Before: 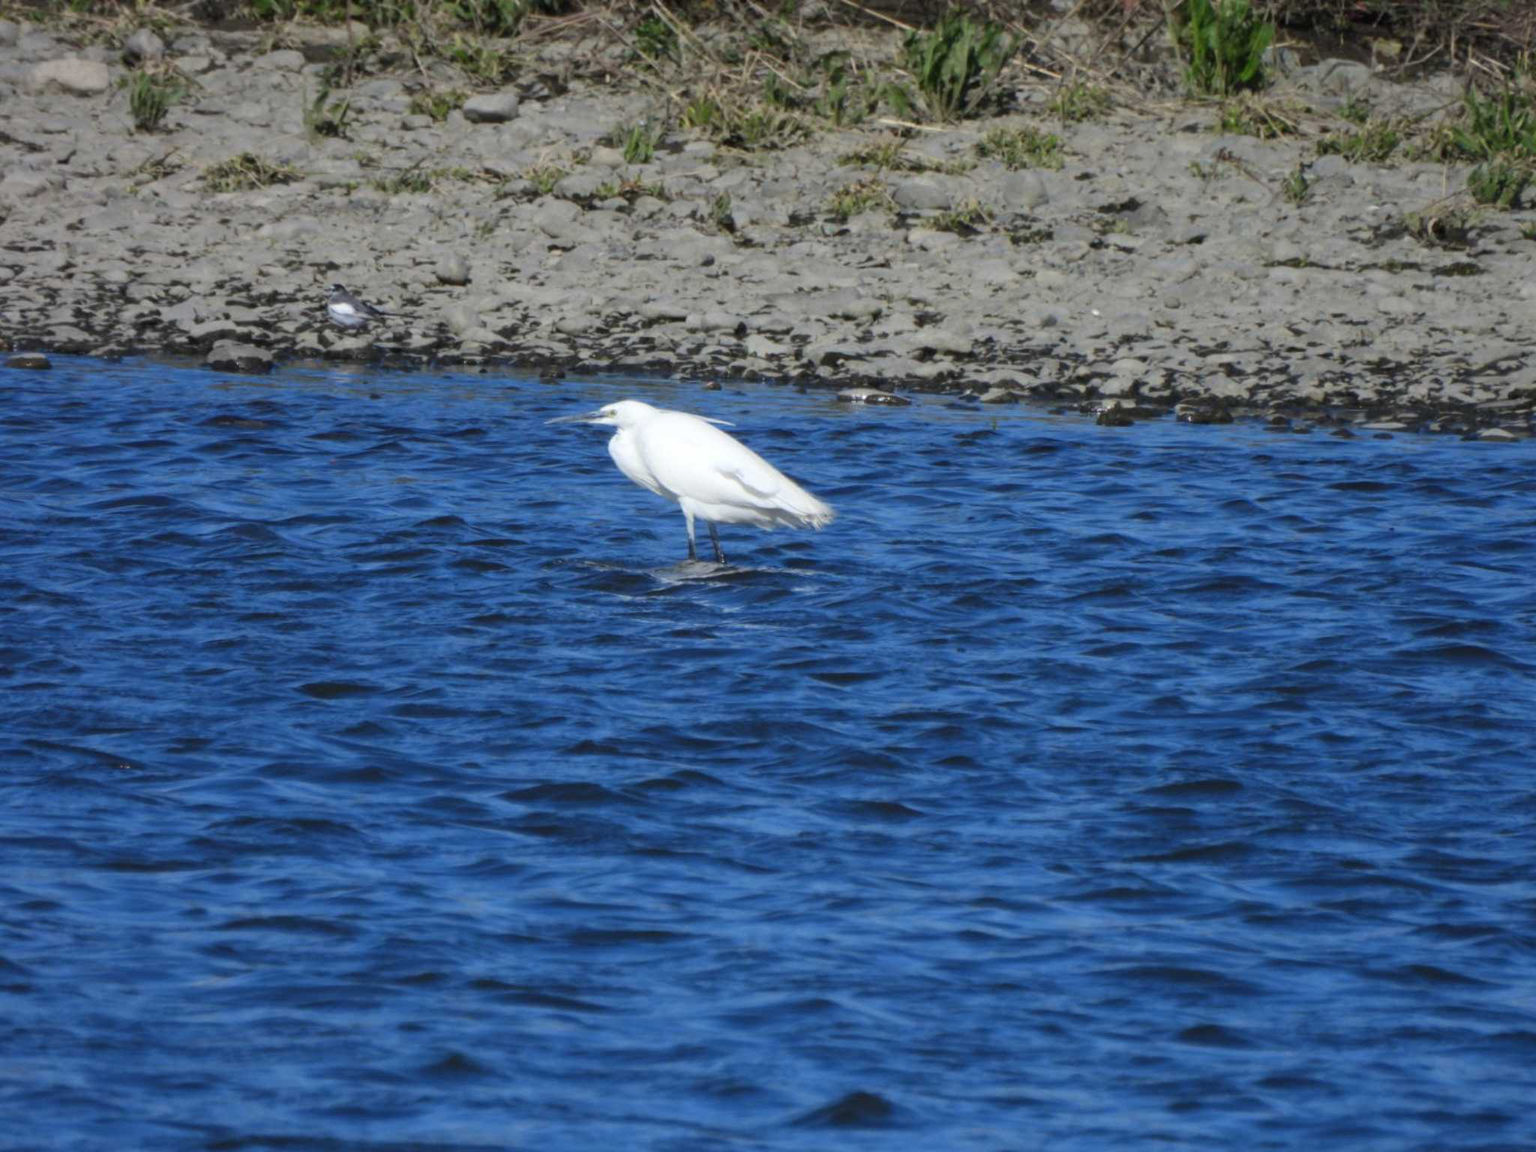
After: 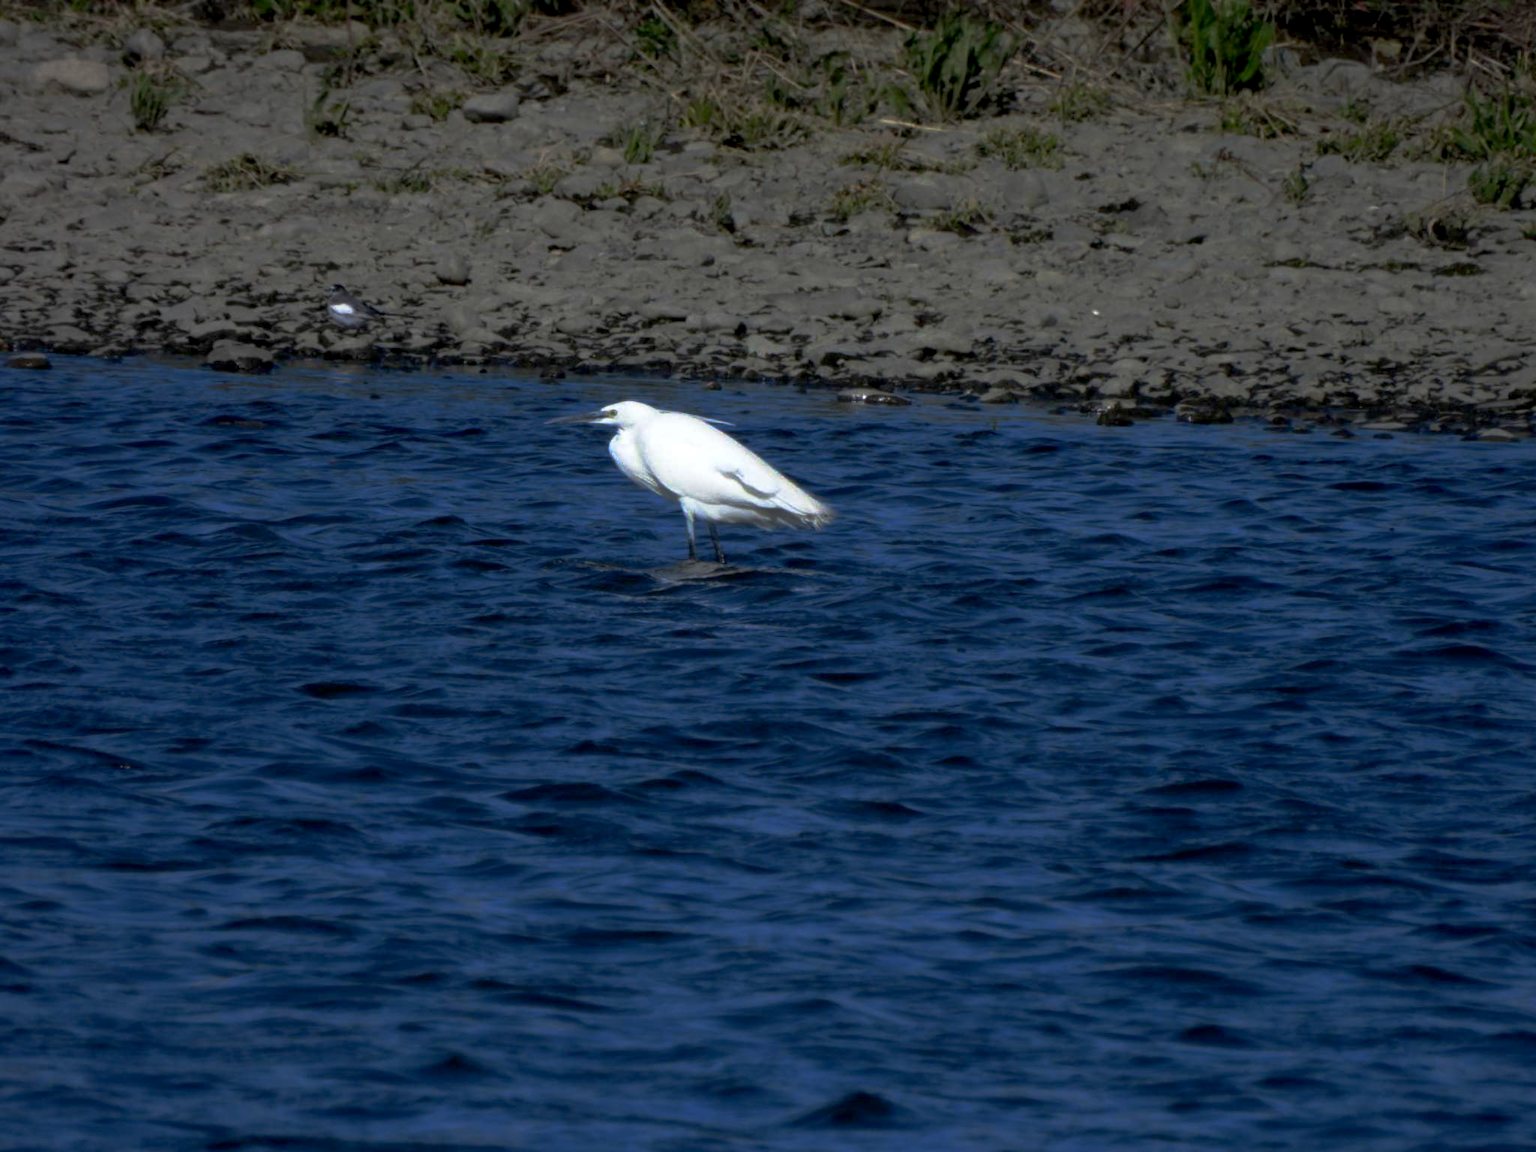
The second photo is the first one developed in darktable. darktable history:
exposure: black level correction 0.017, exposure -0.005 EV, compensate highlight preservation false
base curve: curves: ch0 [(0, 0) (0.564, 0.291) (0.802, 0.731) (1, 1)], preserve colors none
tone equalizer: edges refinement/feathering 500, mask exposure compensation -1.26 EV, preserve details no
